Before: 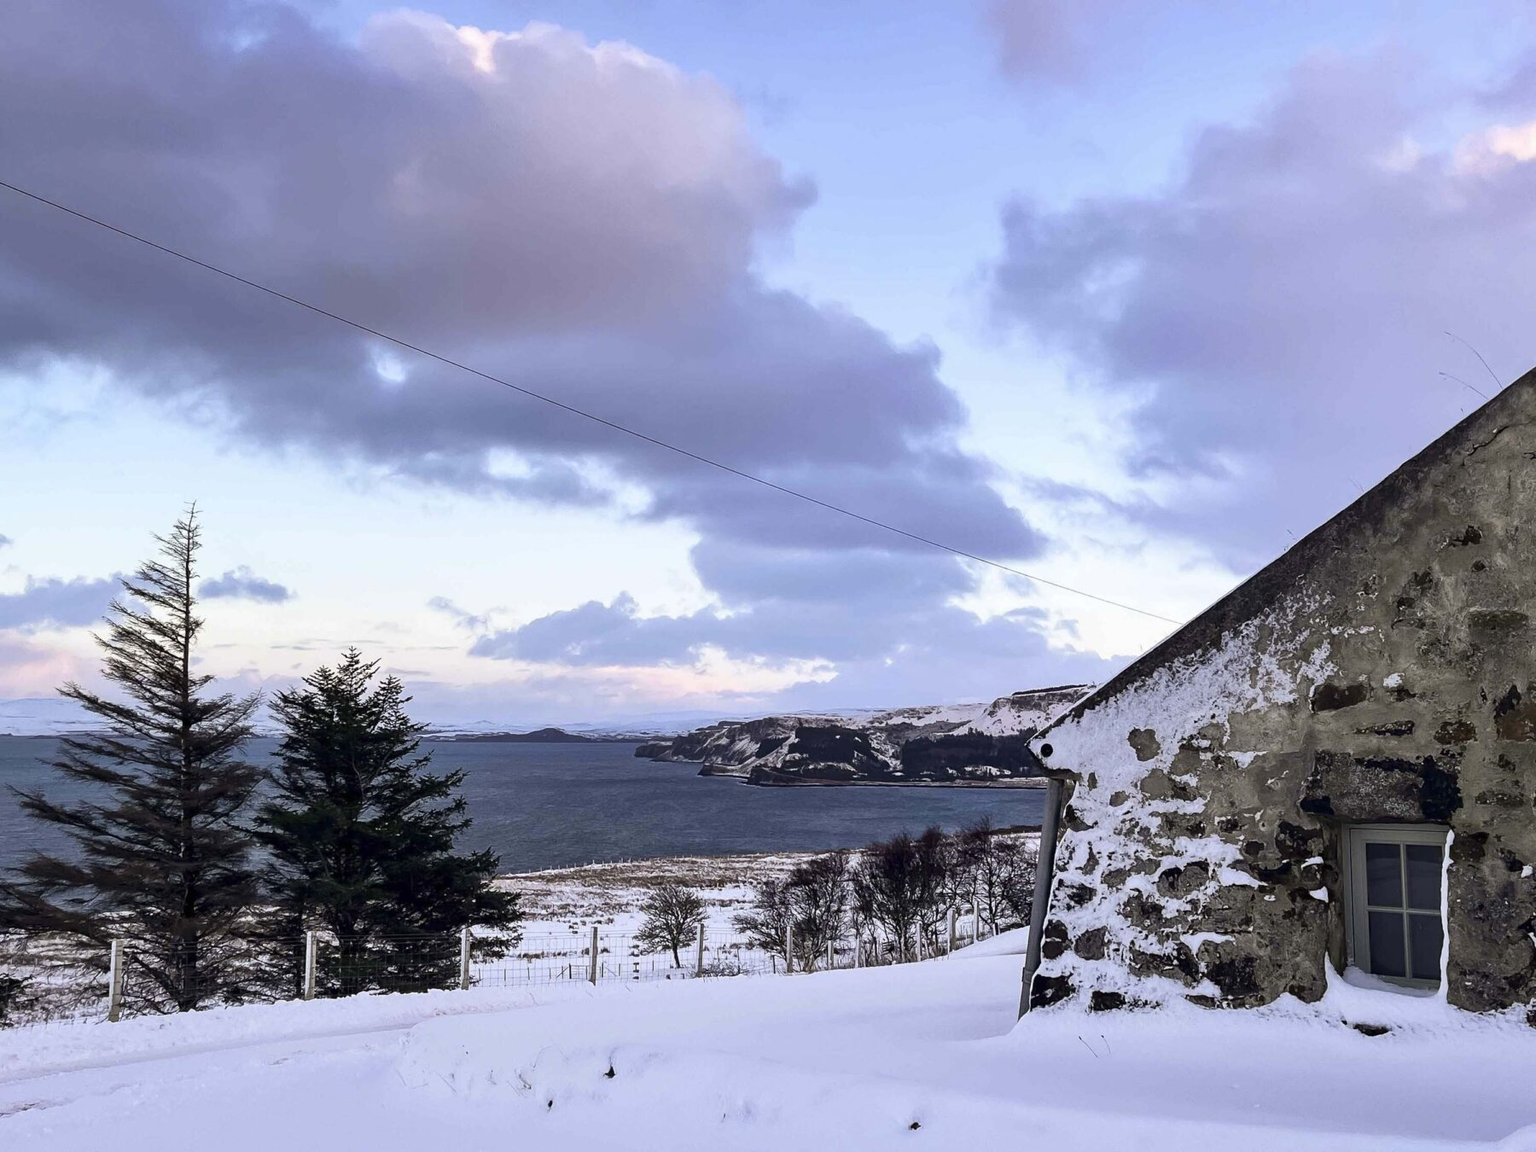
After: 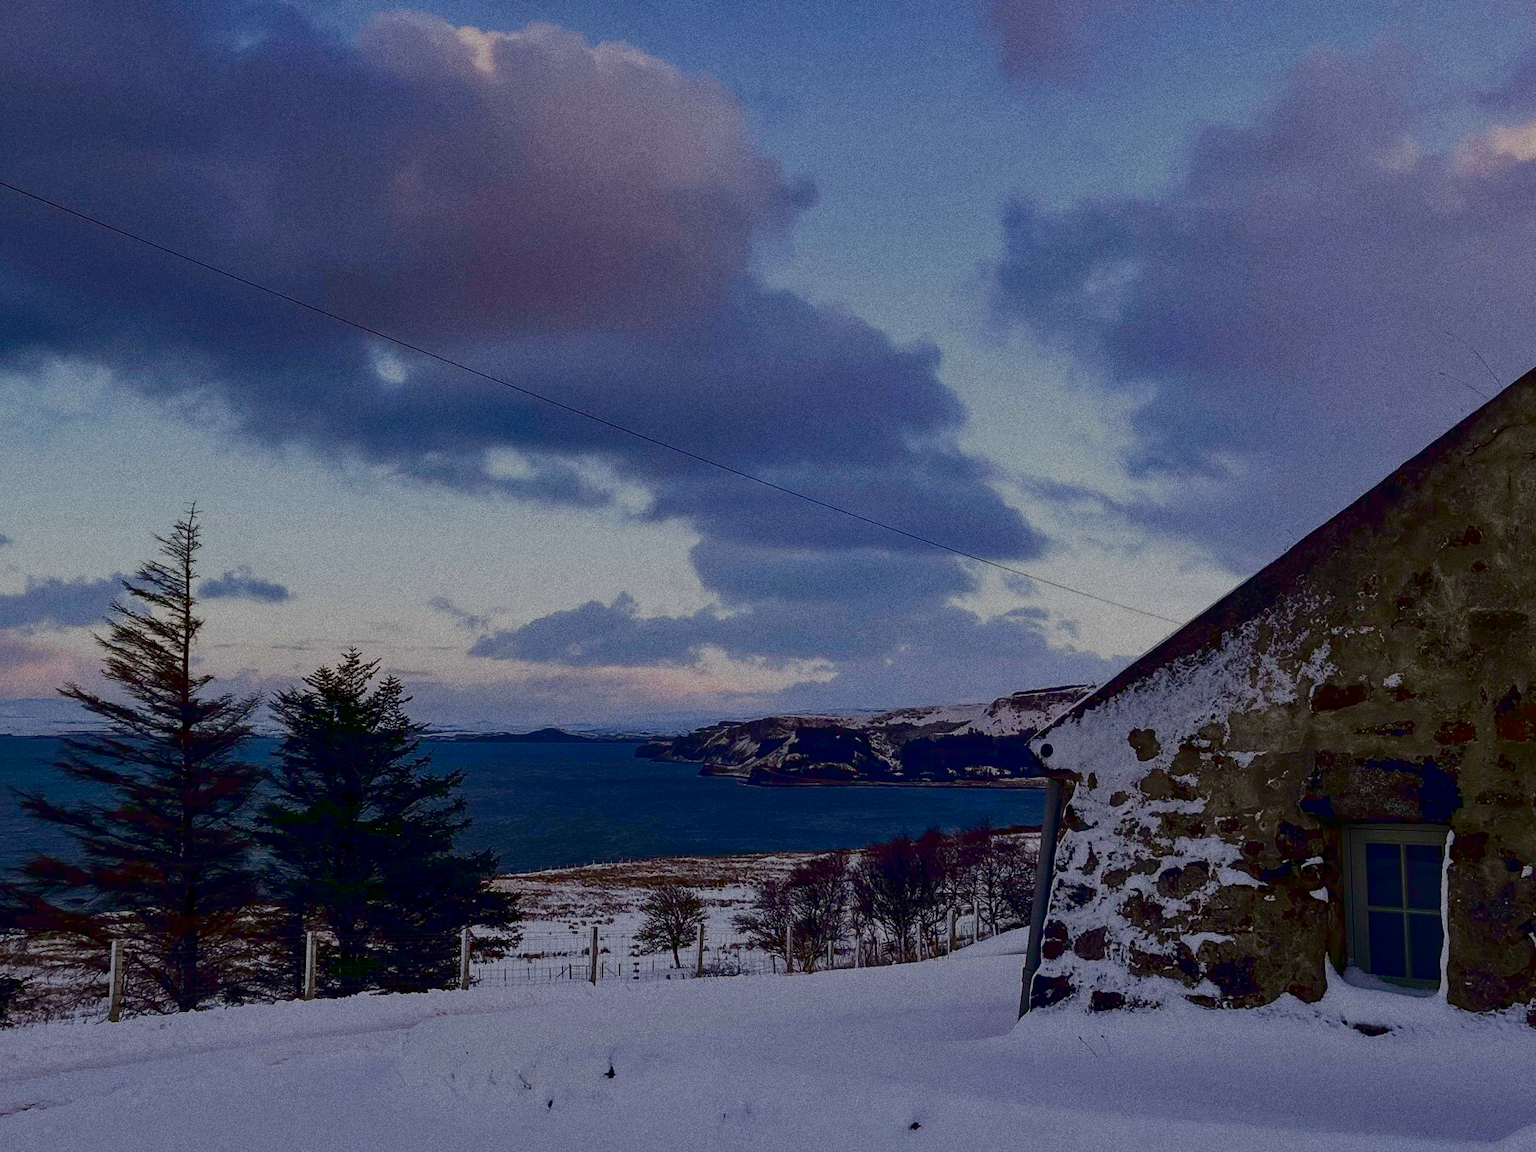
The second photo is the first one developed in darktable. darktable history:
grain: coarseness 0.09 ISO, strength 40%
contrast brightness saturation: contrast 0.09, brightness -0.59, saturation 0.17
color balance rgb: shadows lift › chroma 1%, shadows lift › hue 113°, highlights gain › chroma 0.2%, highlights gain › hue 333°, perceptual saturation grading › global saturation 20%, perceptual saturation grading › highlights -50%, perceptual saturation grading › shadows 25%, contrast -30%
